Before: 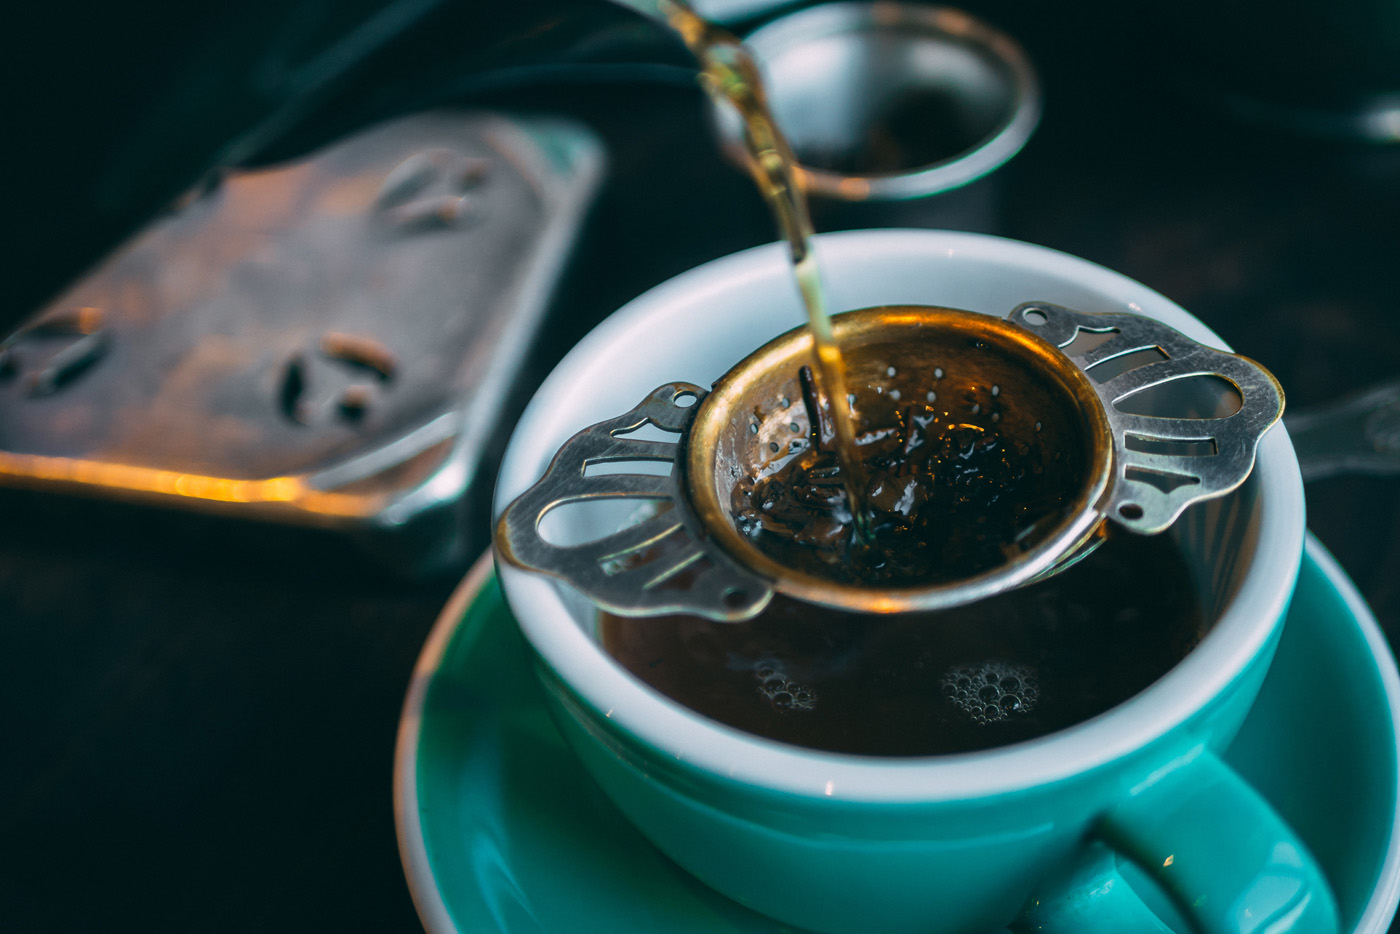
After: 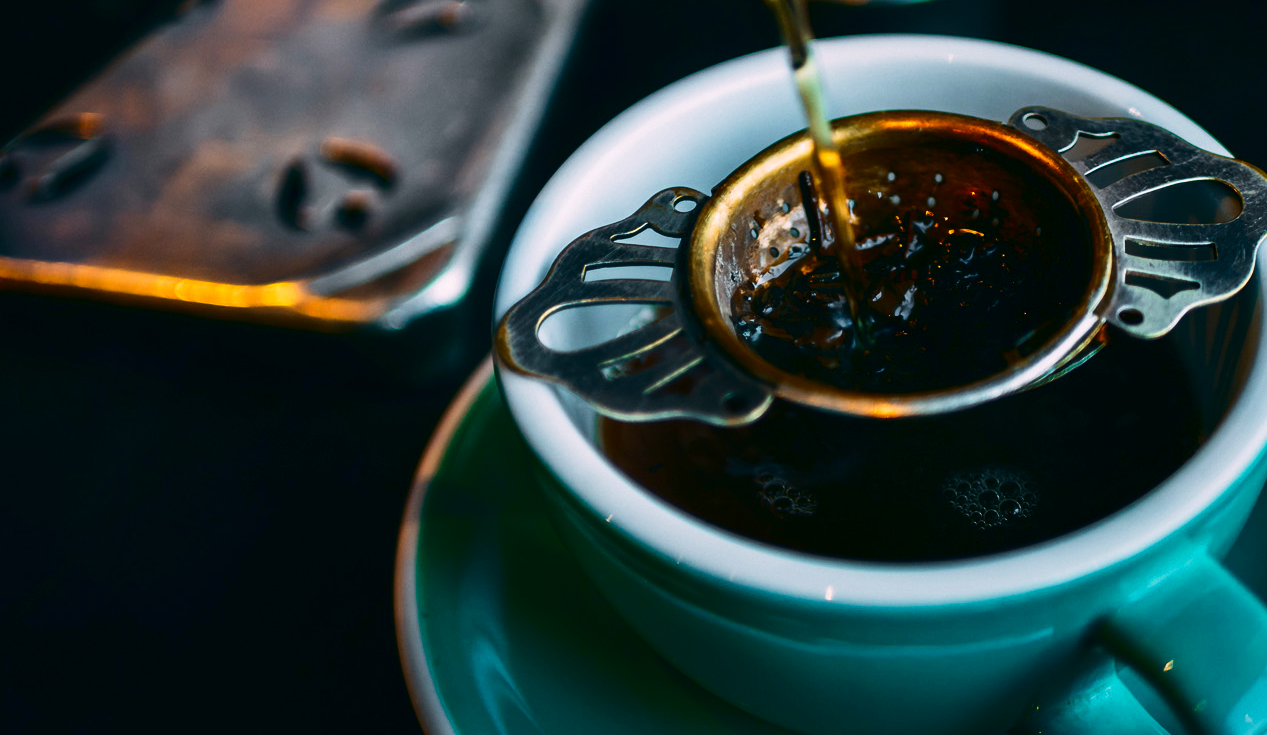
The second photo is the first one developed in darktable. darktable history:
contrast brightness saturation: contrast 0.22, brightness -0.19, saturation 0.24
crop: top 20.916%, right 9.437%, bottom 0.316%
